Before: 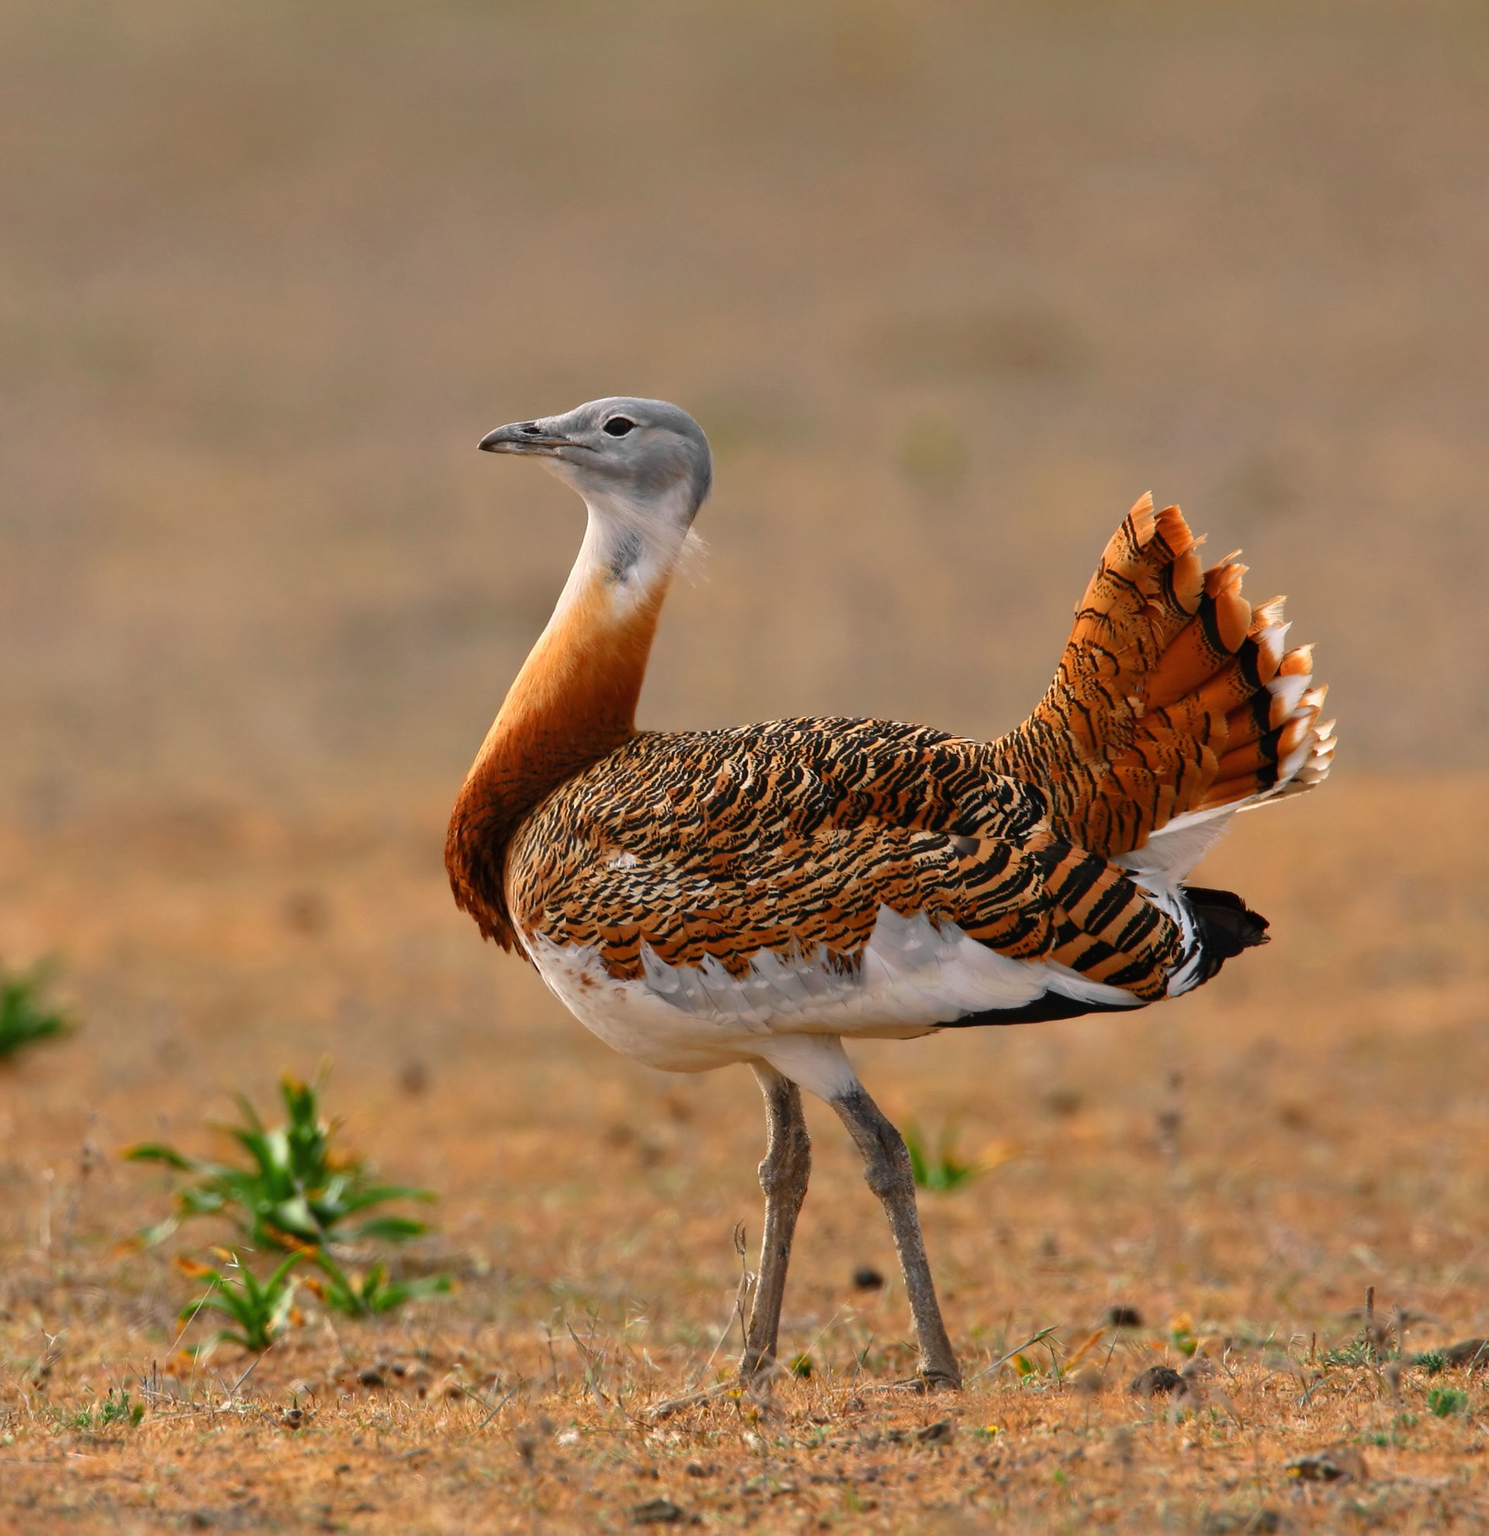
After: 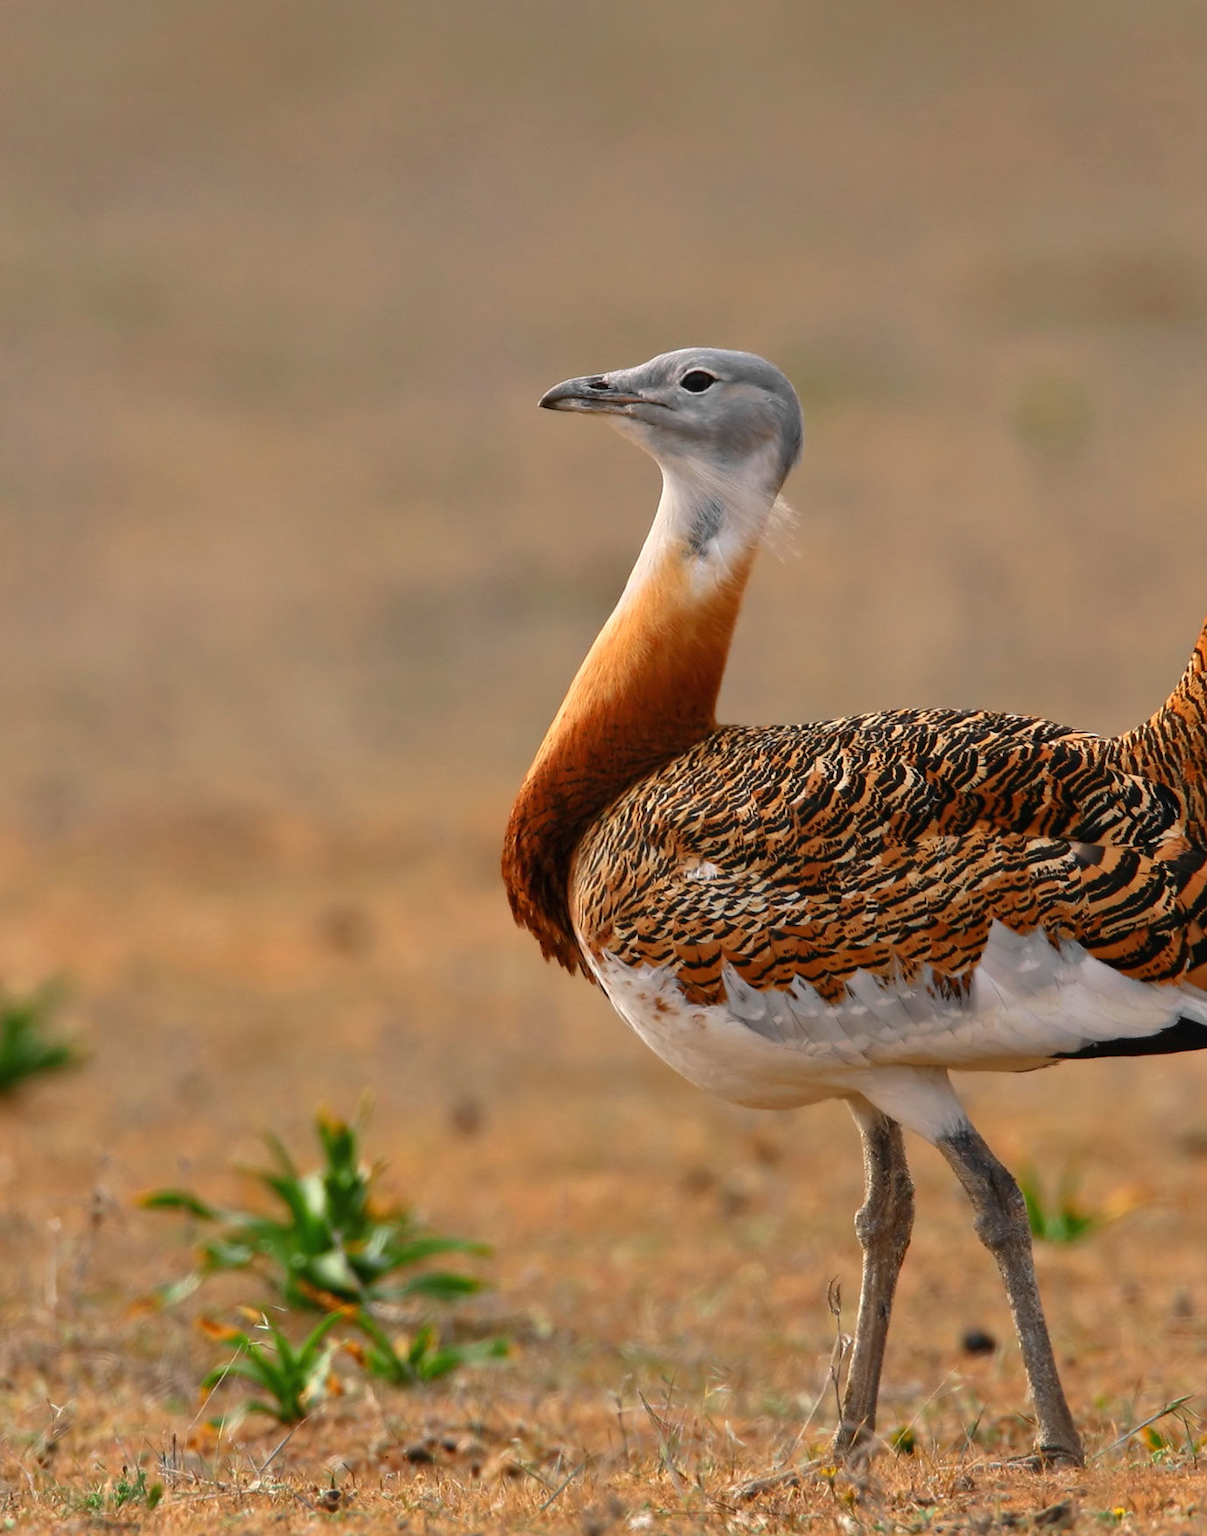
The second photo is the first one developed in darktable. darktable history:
crop: top 5.77%, right 27.865%, bottom 5.538%
exposure: compensate highlight preservation false
